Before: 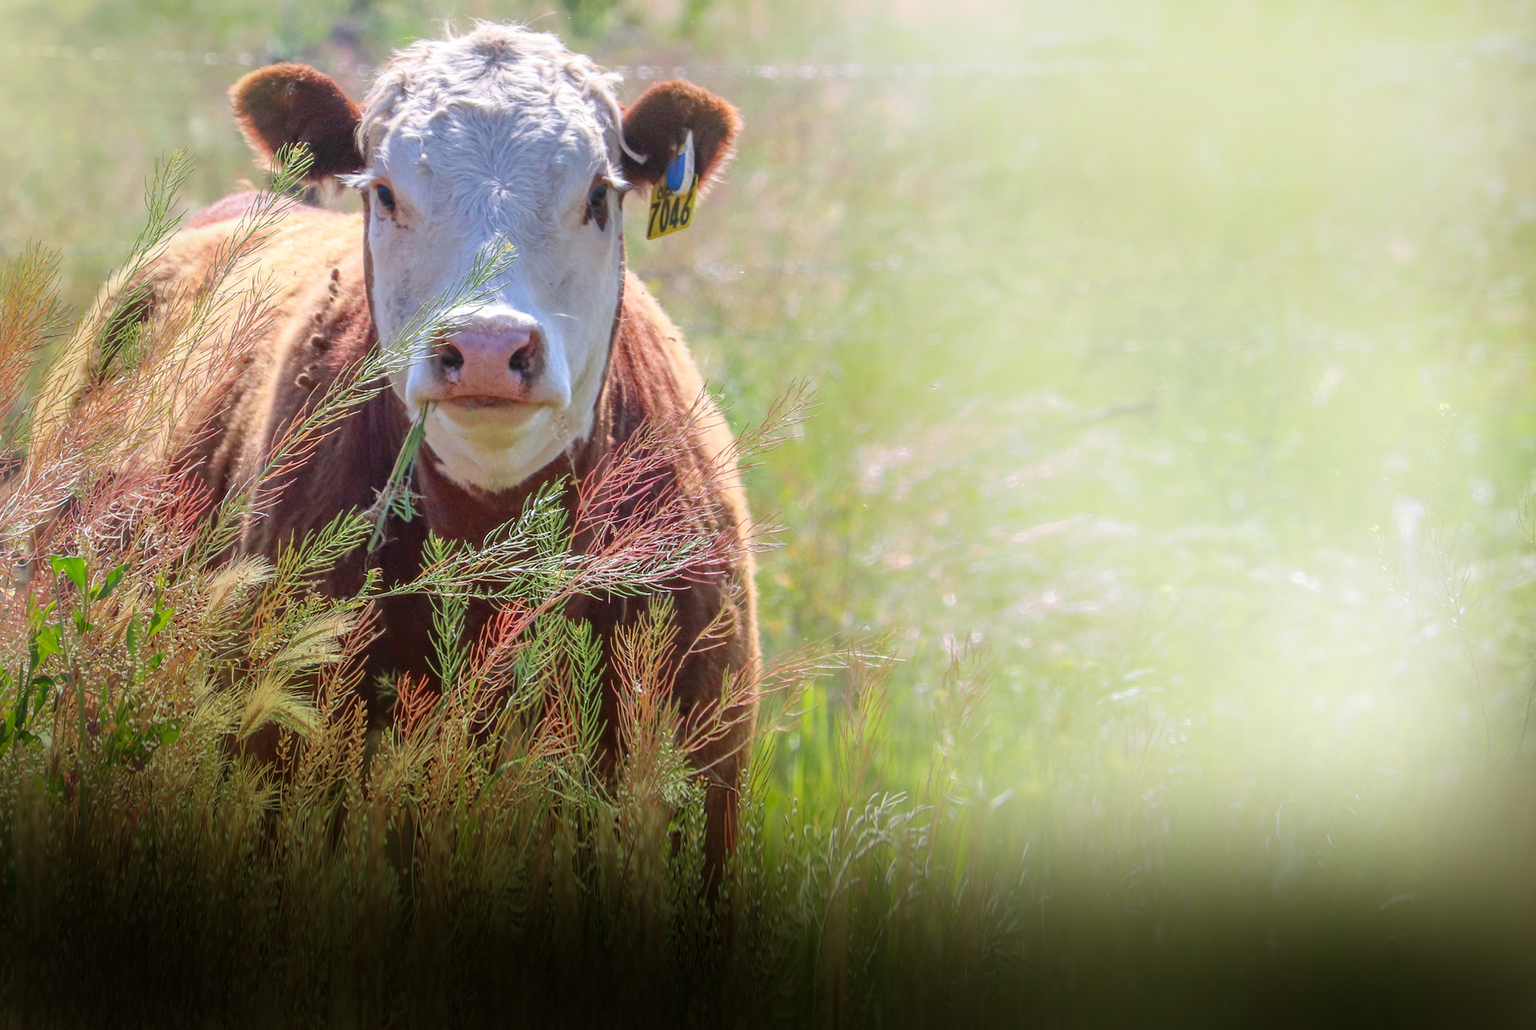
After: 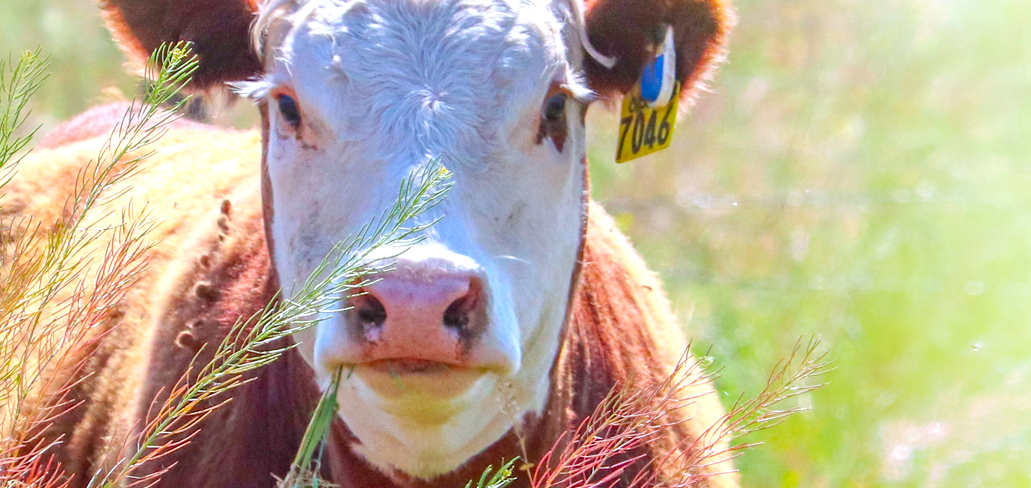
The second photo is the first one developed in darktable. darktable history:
exposure: exposure 0.376 EV, compensate highlight preservation false
color correction: highlights a* -3.28, highlights b* -6.24, shadows a* 3.1, shadows b* 5.19
crop: left 10.121%, top 10.631%, right 36.218%, bottom 51.526%
color balance rgb: perceptual saturation grading › global saturation 30%, global vibrance 20%
